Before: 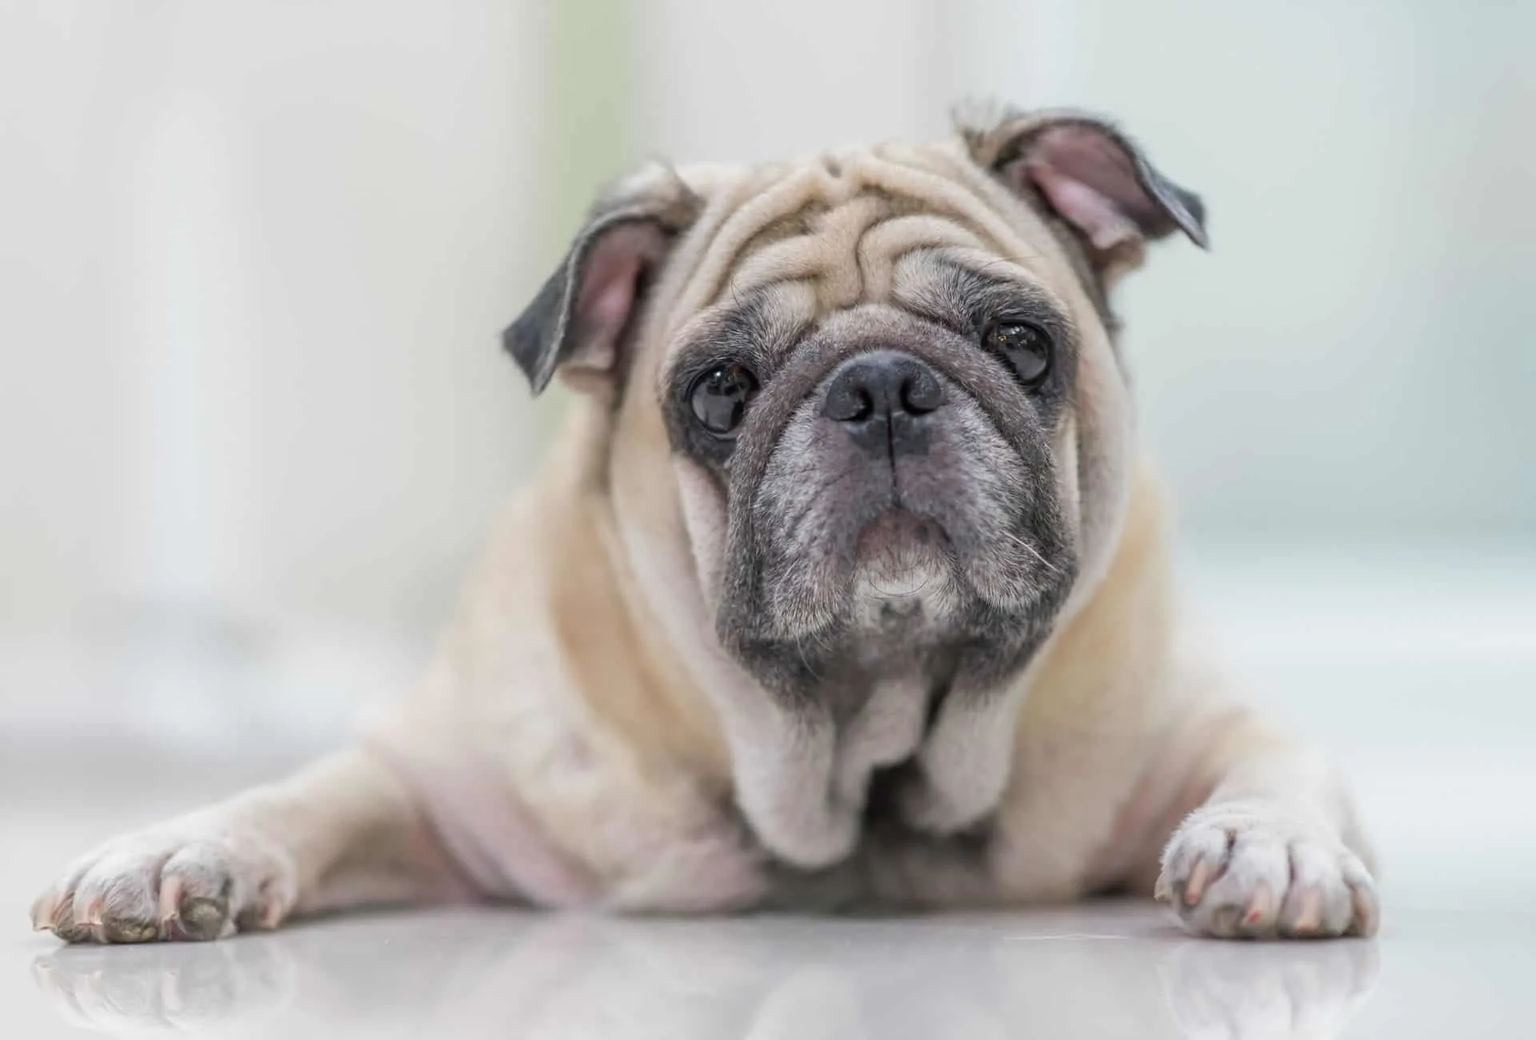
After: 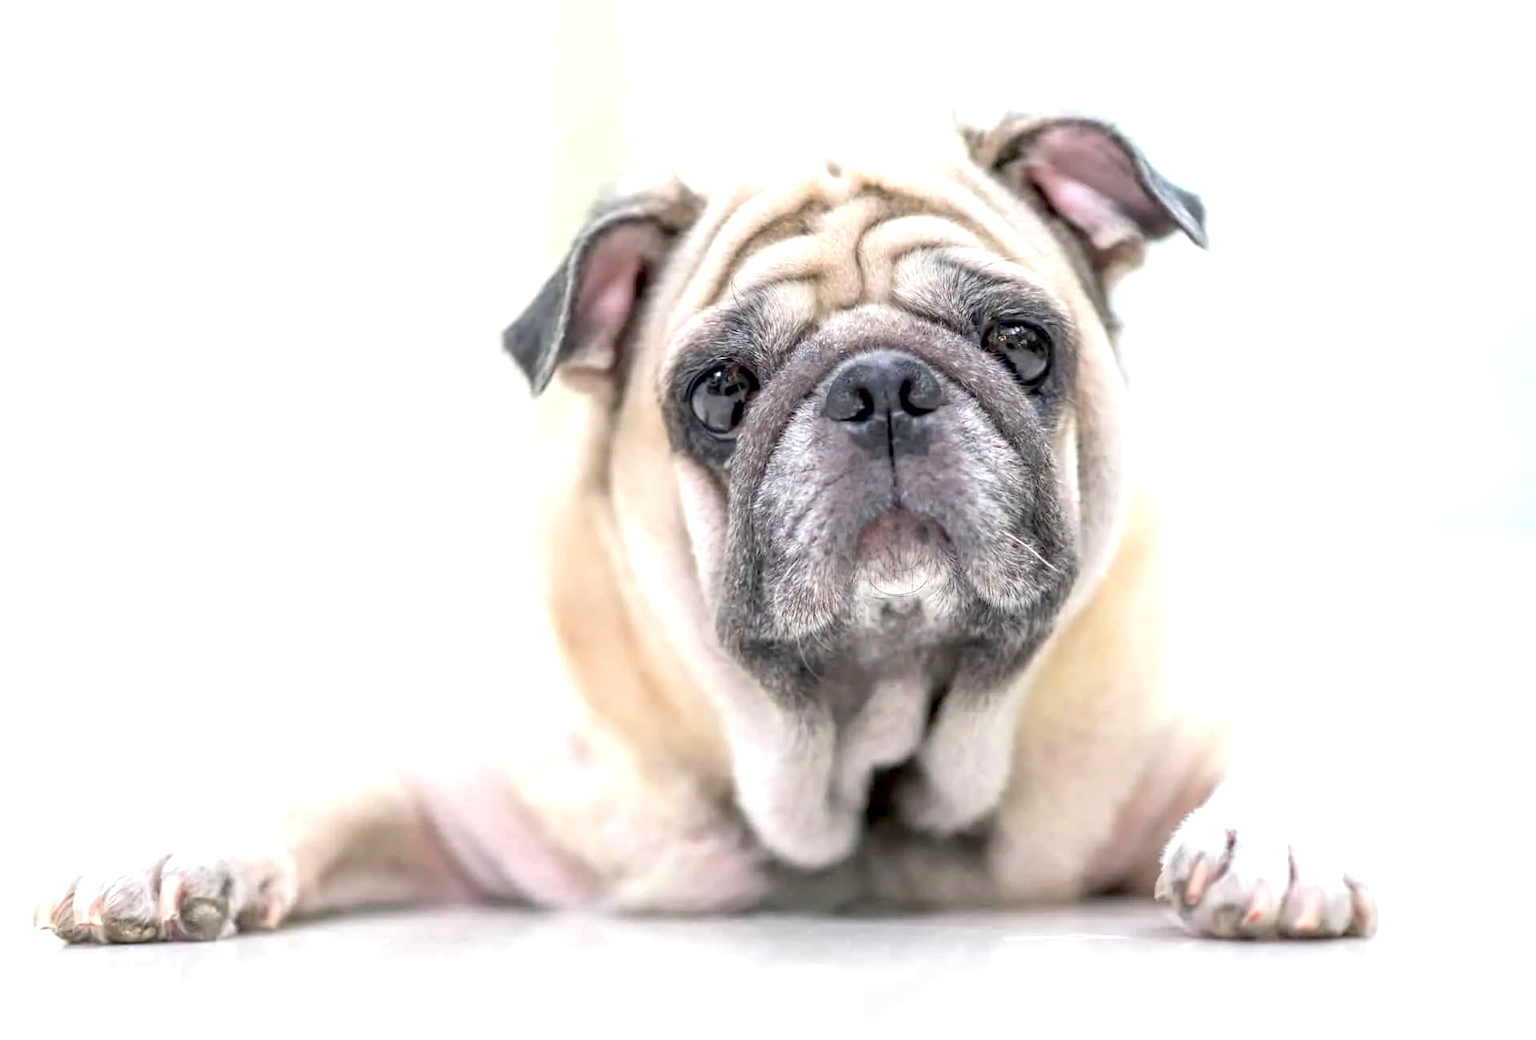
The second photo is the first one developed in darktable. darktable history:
exposure: black level correction 0.008, exposure 0.986 EV, compensate highlight preservation false
